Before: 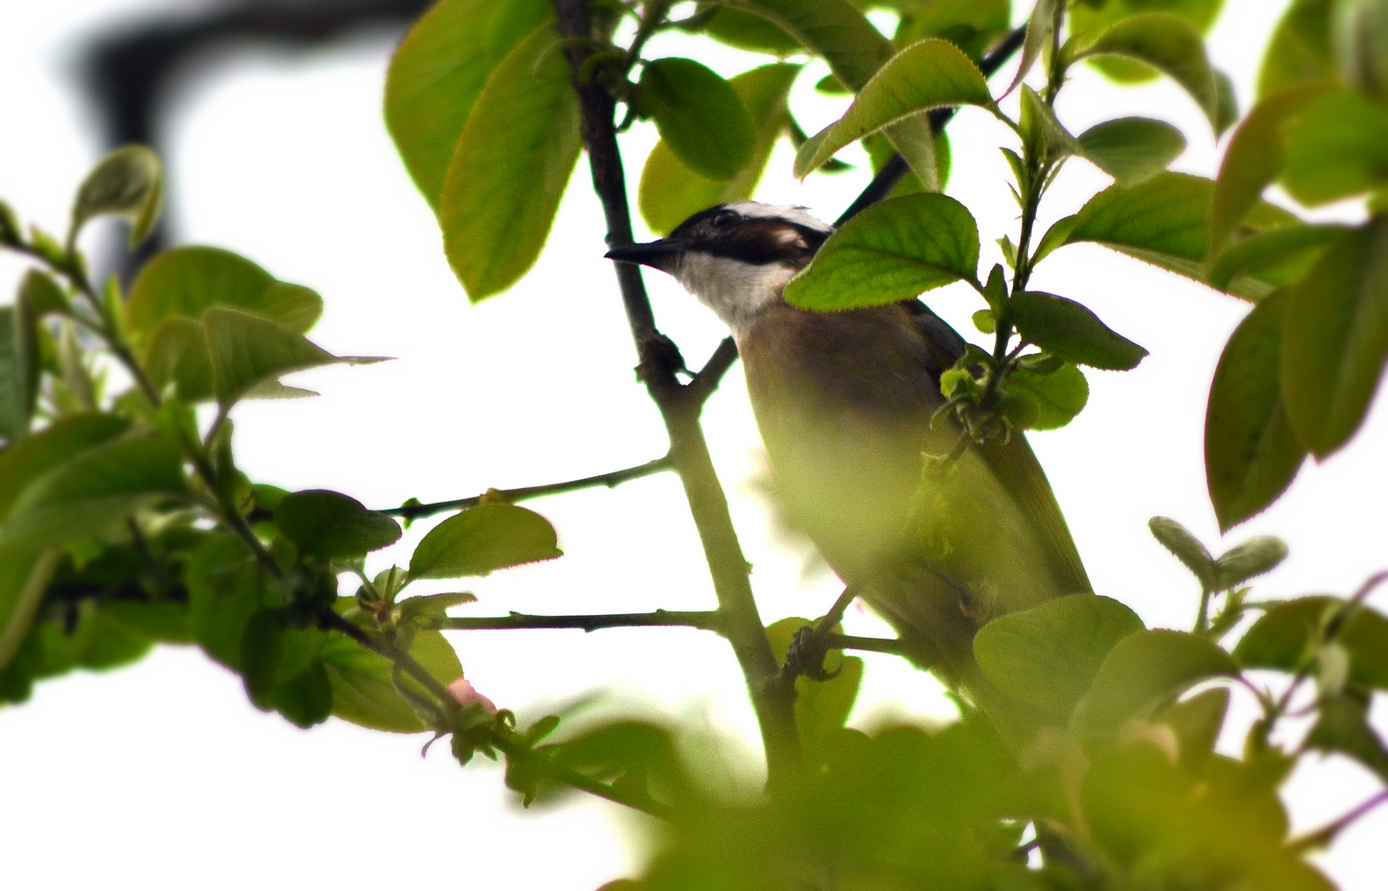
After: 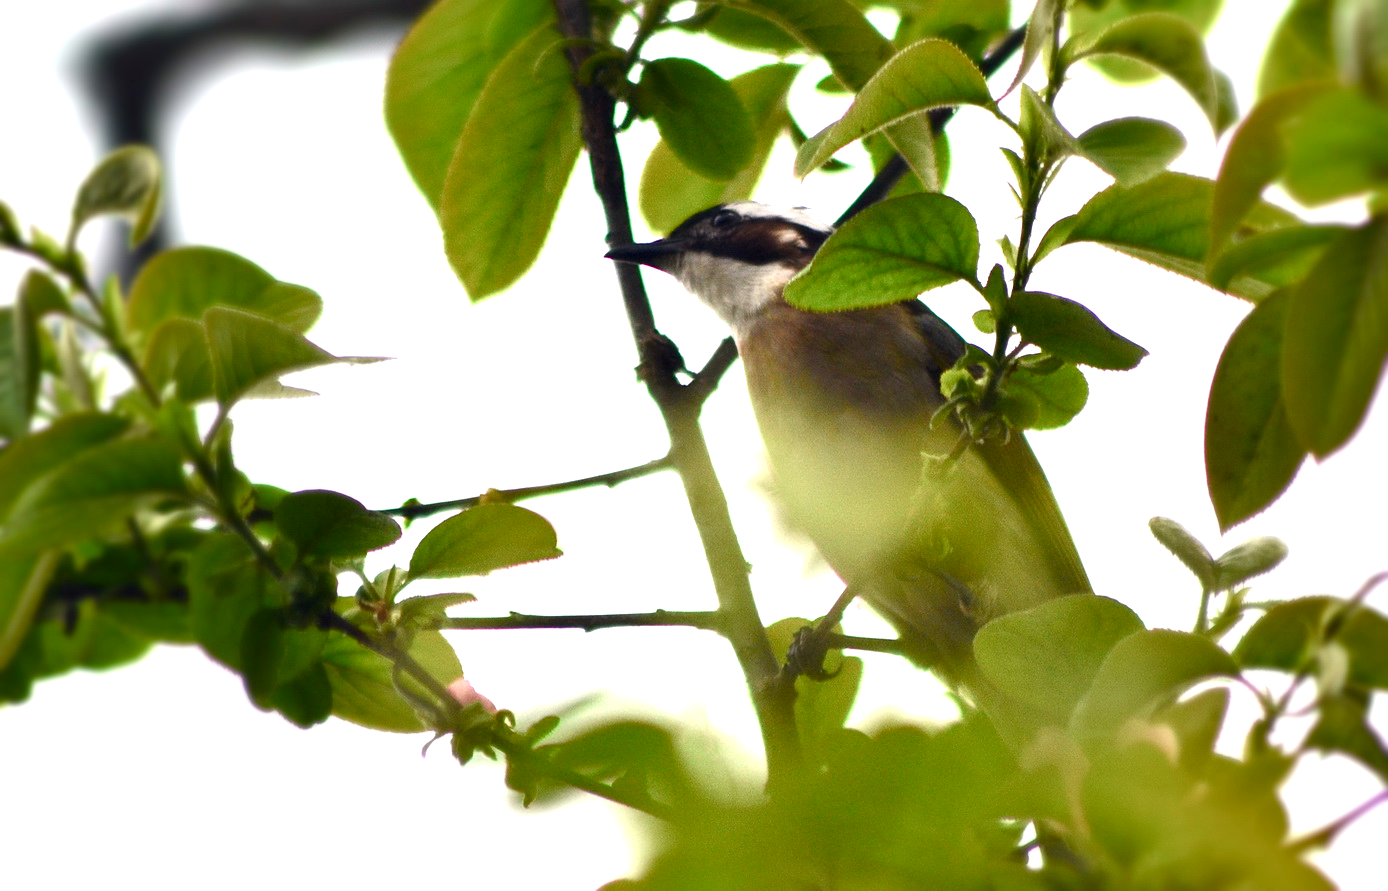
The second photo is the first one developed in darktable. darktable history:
exposure: exposure 0.496 EV, compensate exposure bias true, compensate highlight preservation false
haze removal: compatibility mode true, adaptive false
color balance rgb: perceptual saturation grading › global saturation 0.015%, perceptual saturation grading › highlights -18.373%, perceptual saturation grading › mid-tones 6.763%, perceptual saturation grading › shadows 27.745%
contrast brightness saturation: contrast 0.073
